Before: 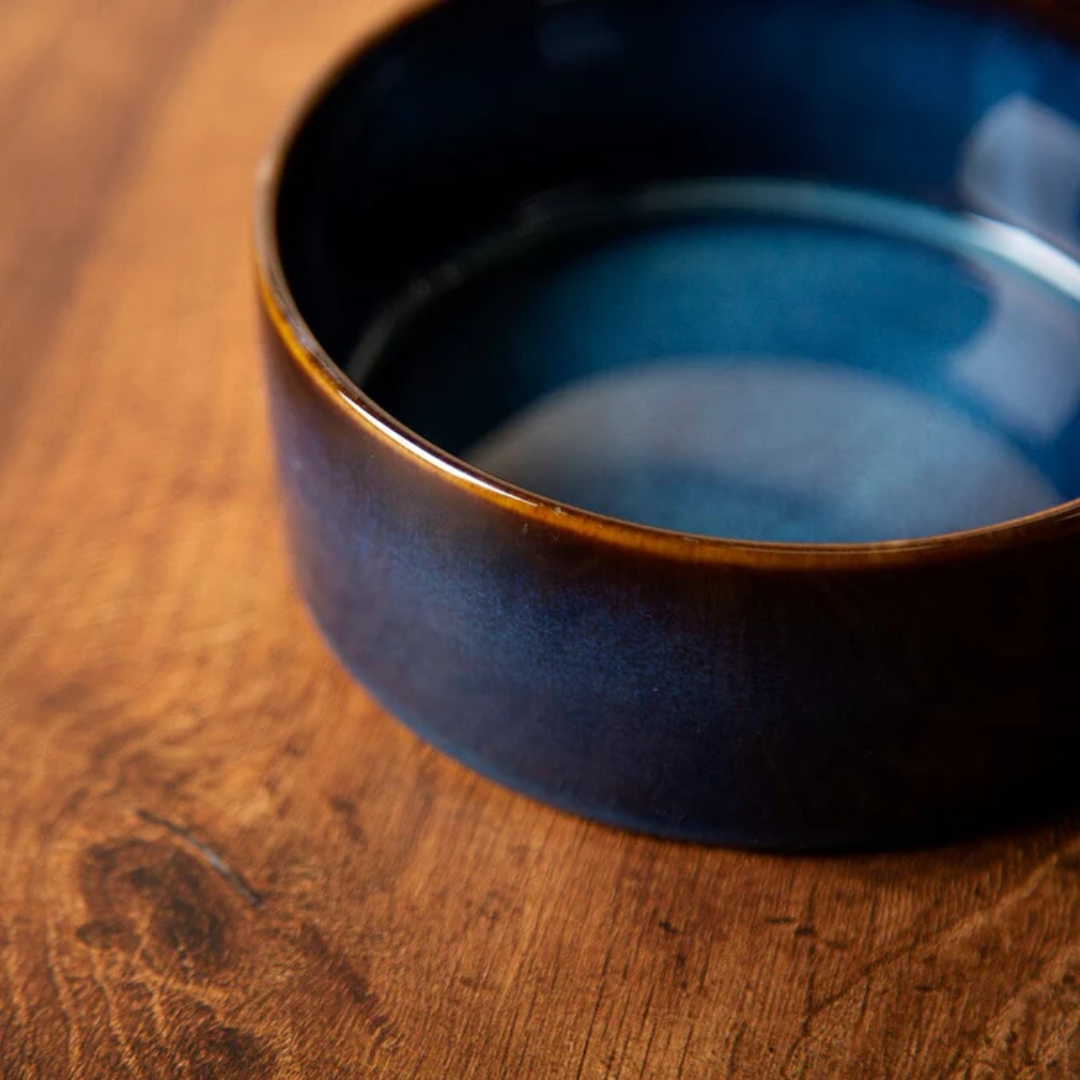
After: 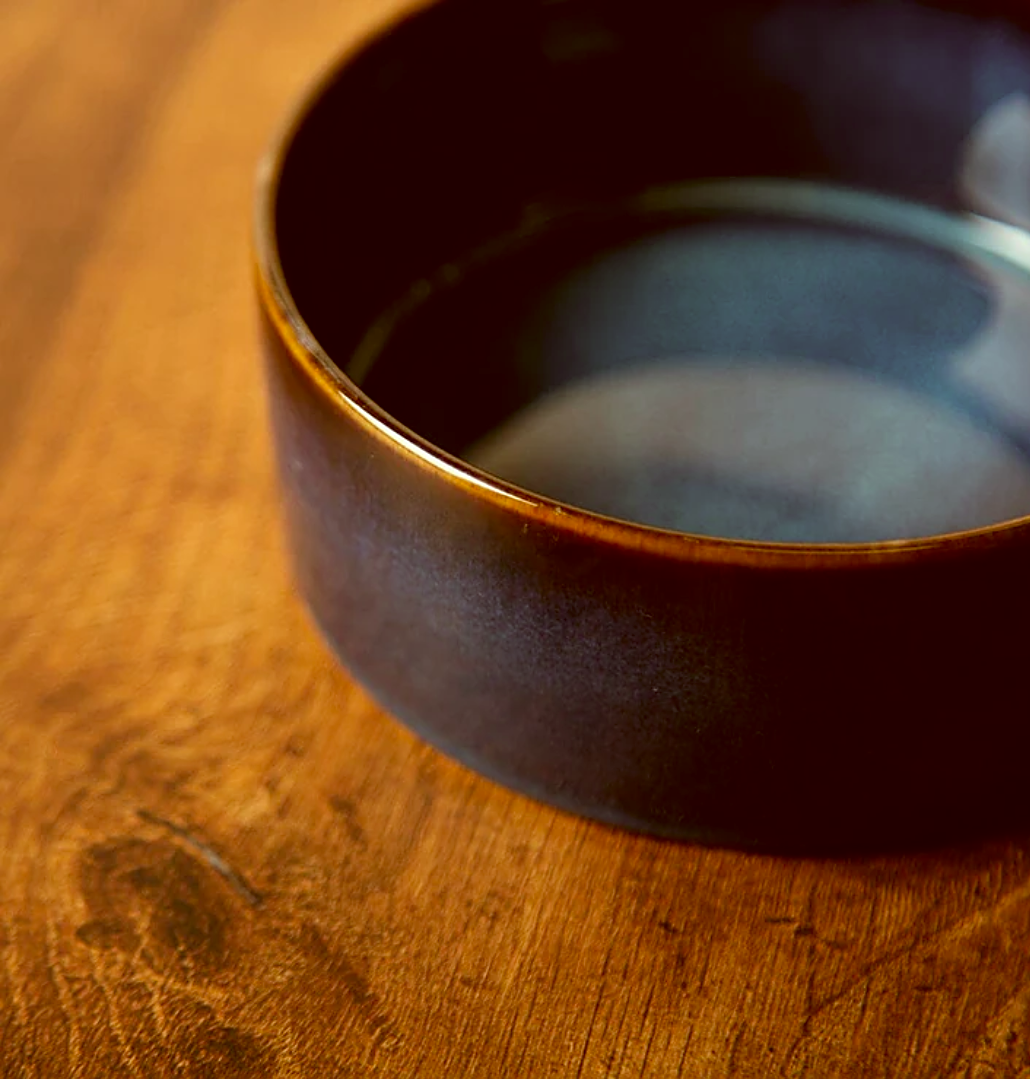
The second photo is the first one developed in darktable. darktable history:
sharpen: on, module defaults
crop: right 4.567%, bottom 0.044%
color correction: highlights a* -6.14, highlights b* 9.58, shadows a* 10.76, shadows b* 23.94
